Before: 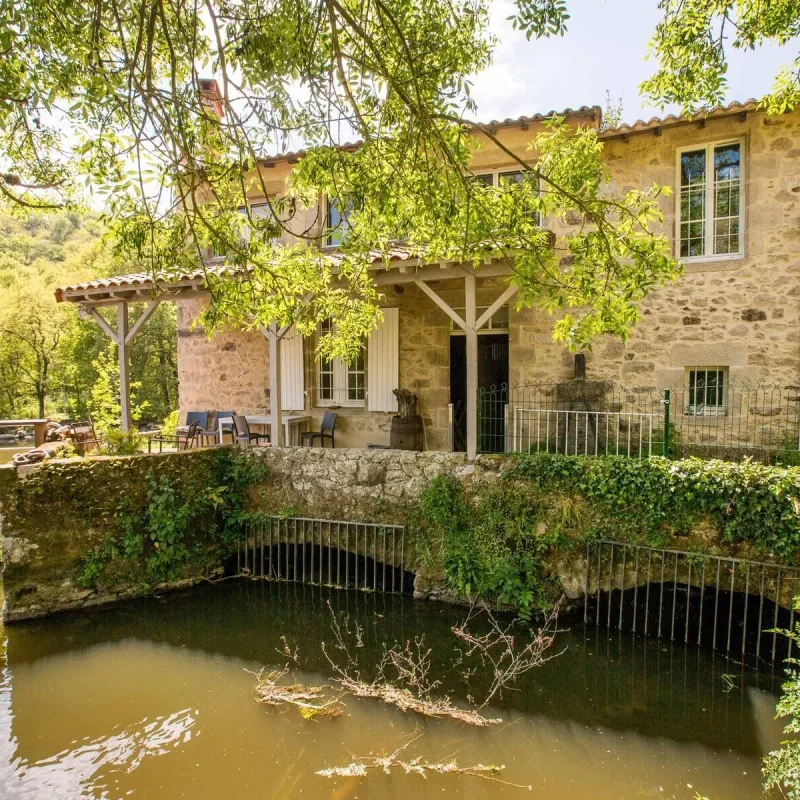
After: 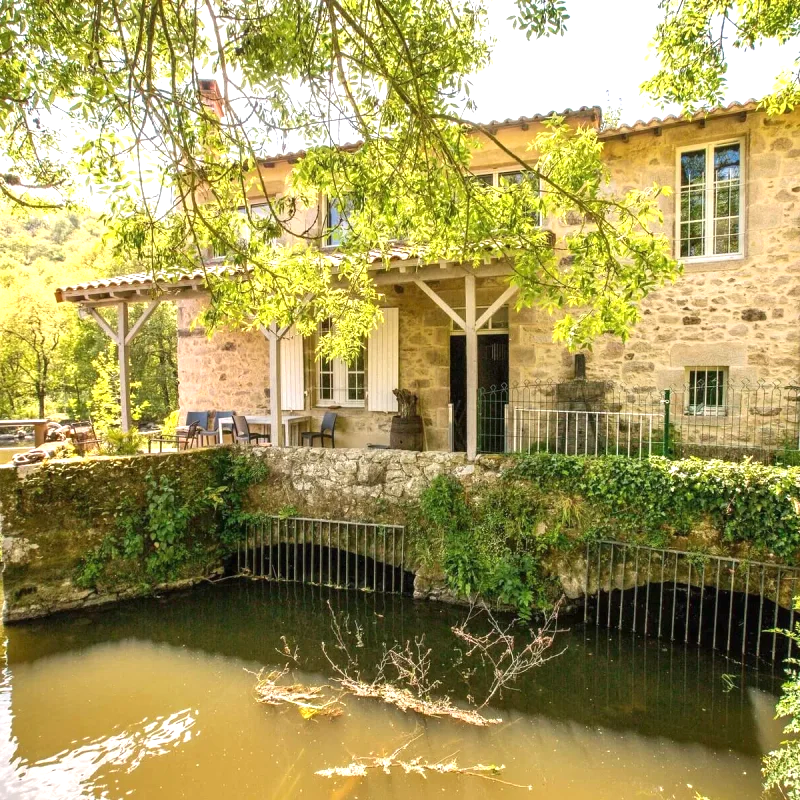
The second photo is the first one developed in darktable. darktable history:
rgb levels: preserve colors max RGB
exposure: black level correction 0, exposure 0.68 EV, compensate exposure bias true, compensate highlight preservation false
